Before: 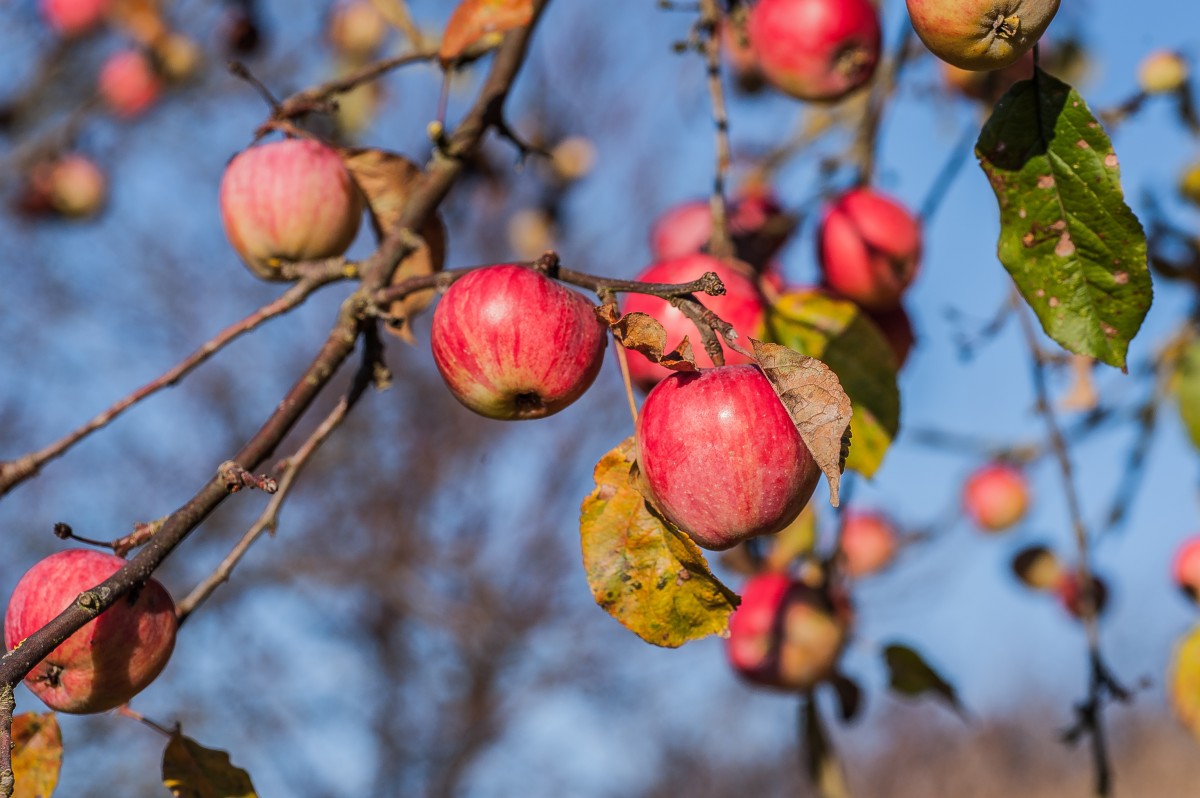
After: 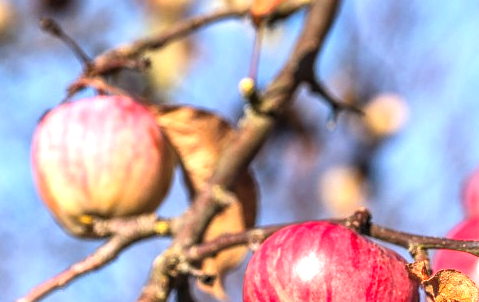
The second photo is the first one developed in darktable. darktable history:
local contrast: on, module defaults
exposure: black level correction -0.002, exposure 1.337 EV, compensate highlight preservation false
crop: left 15.709%, top 5.462%, right 44.301%, bottom 56.676%
